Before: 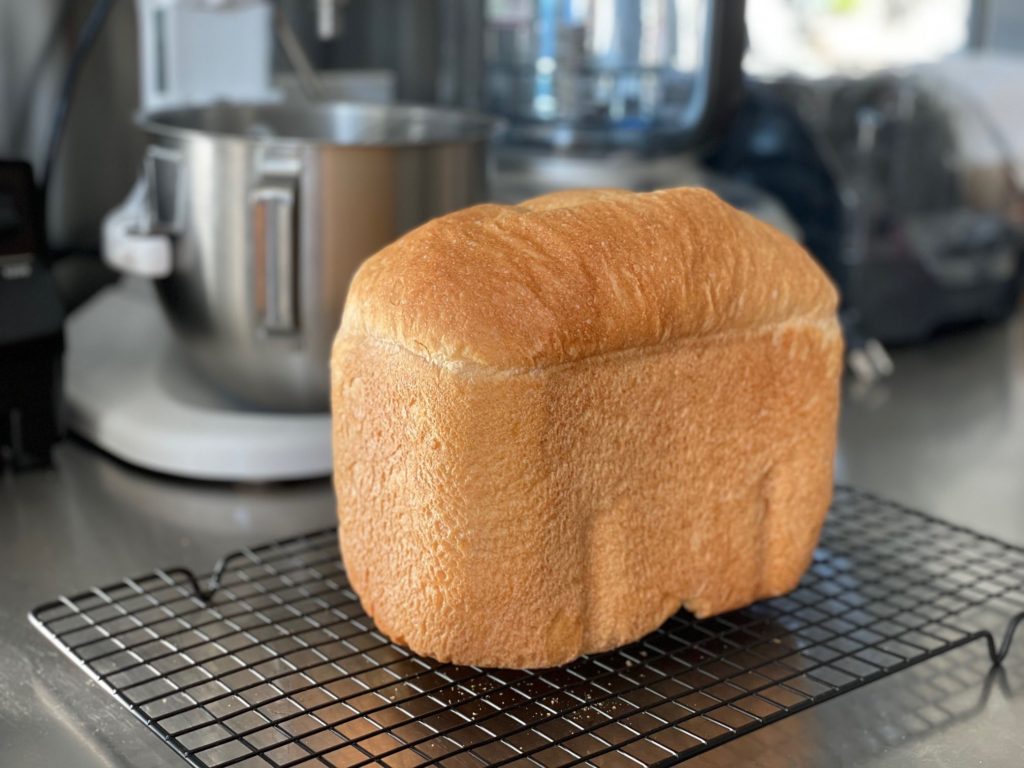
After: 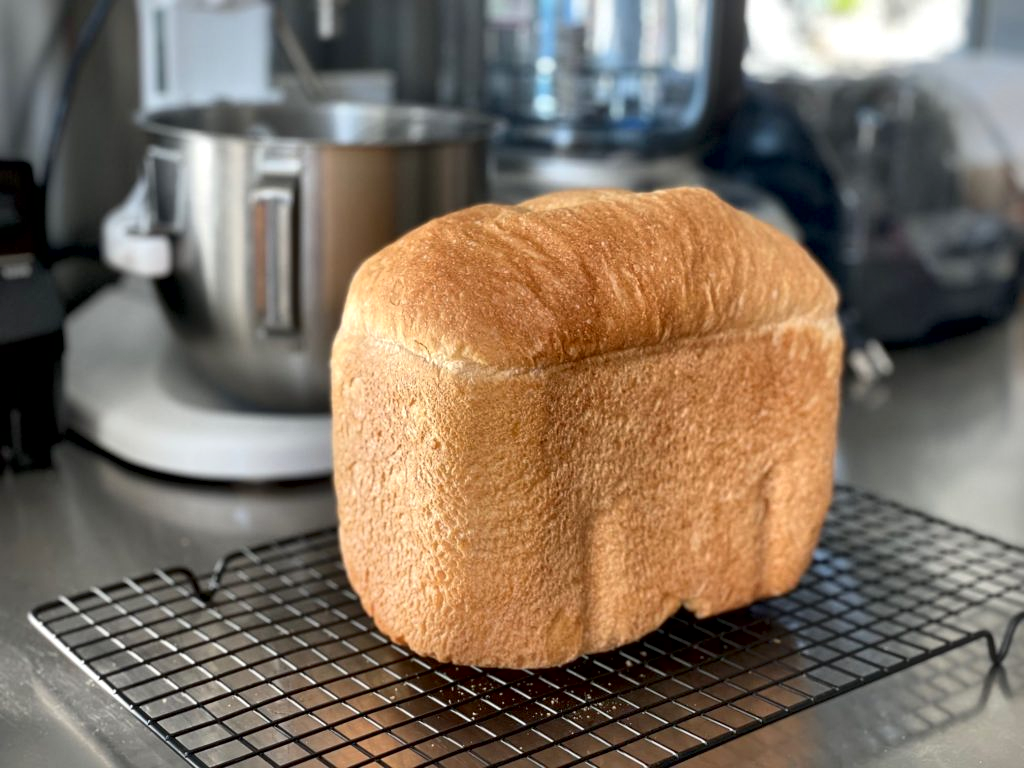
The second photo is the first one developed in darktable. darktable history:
local contrast: mode bilateral grid, contrast 70, coarseness 75, detail 180%, midtone range 0.2
shadows and highlights: on, module defaults
